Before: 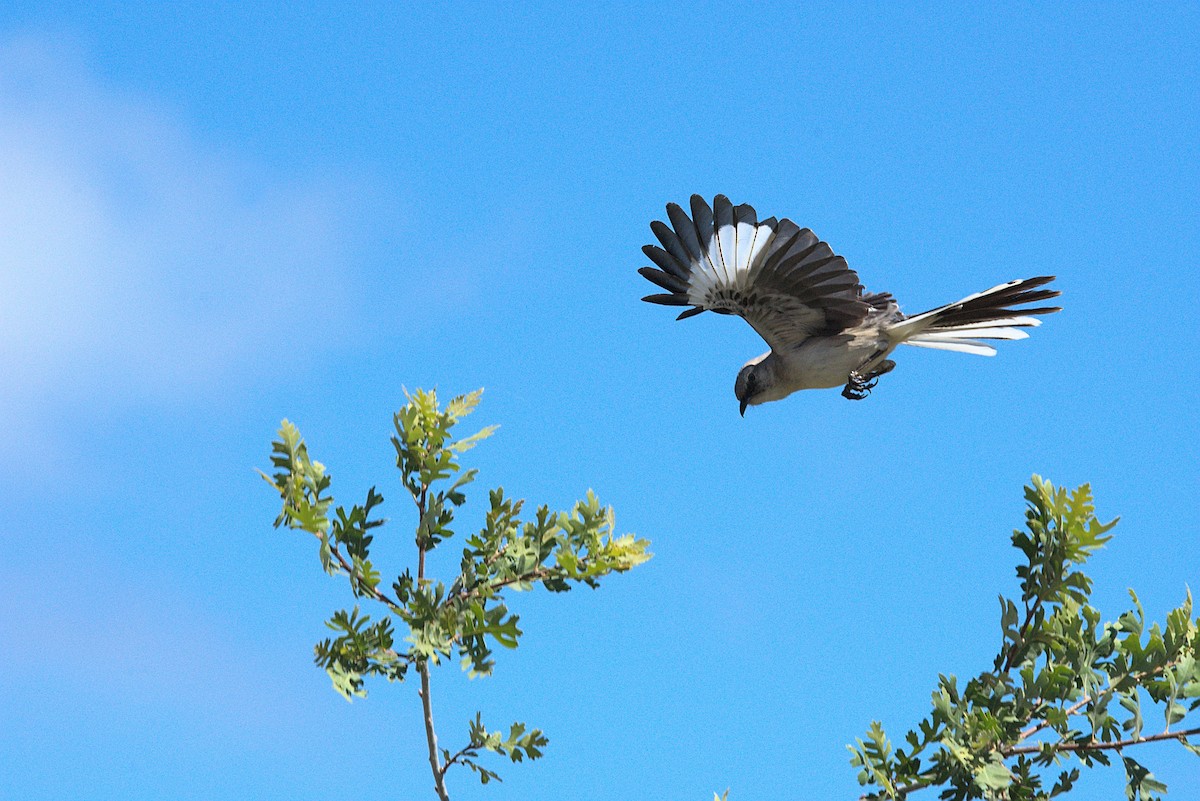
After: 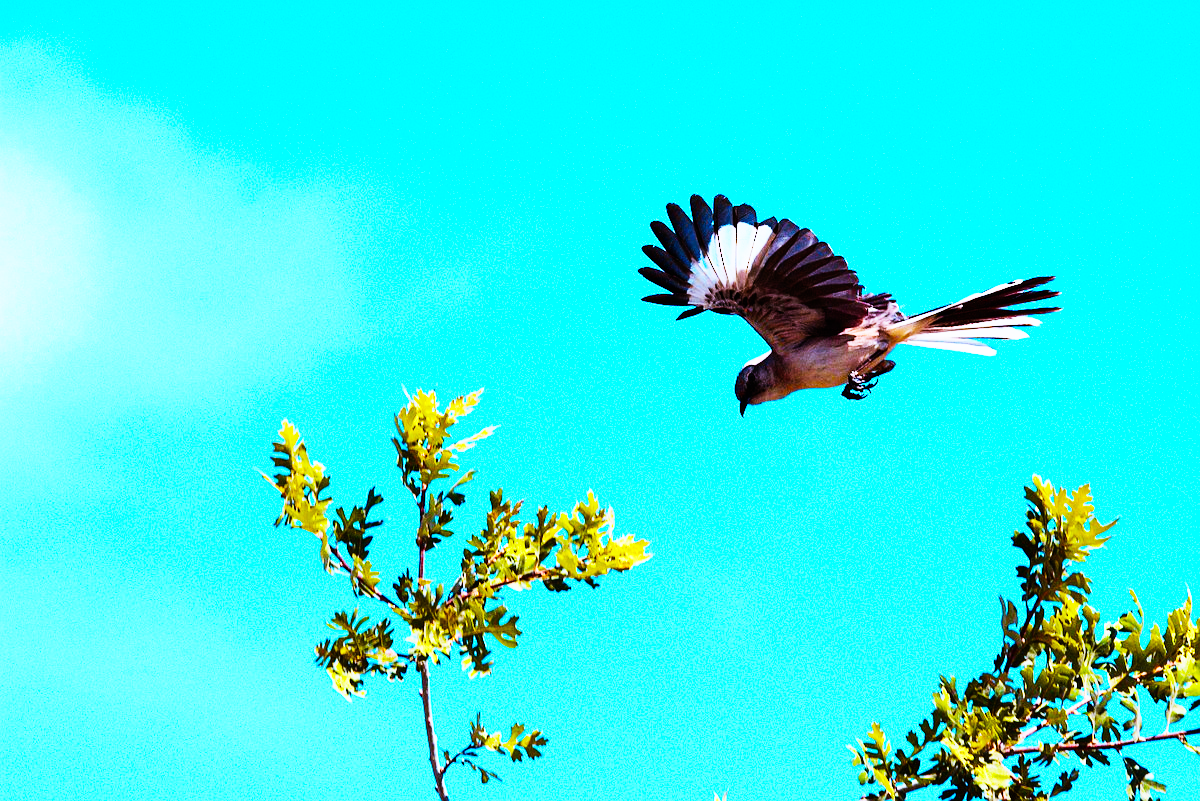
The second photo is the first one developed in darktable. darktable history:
white balance: red 1.066, blue 1.119
color balance rgb: linear chroma grading › highlights 100%, linear chroma grading › global chroma 23.41%, perceptual saturation grading › global saturation 35.38%, hue shift -10.68°, perceptual brilliance grading › highlights 47.25%, perceptual brilliance grading › mid-tones 22.2%, perceptual brilliance grading › shadows -5.93%
contrast brightness saturation: saturation 0.13
sigmoid: contrast 2, skew -0.2, preserve hue 0%, red attenuation 0.1, red rotation 0.035, green attenuation 0.1, green rotation -0.017, blue attenuation 0.15, blue rotation -0.052, base primaries Rec2020
rgb levels: mode RGB, independent channels, levels [[0, 0.5, 1], [0, 0.521, 1], [0, 0.536, 1]]
